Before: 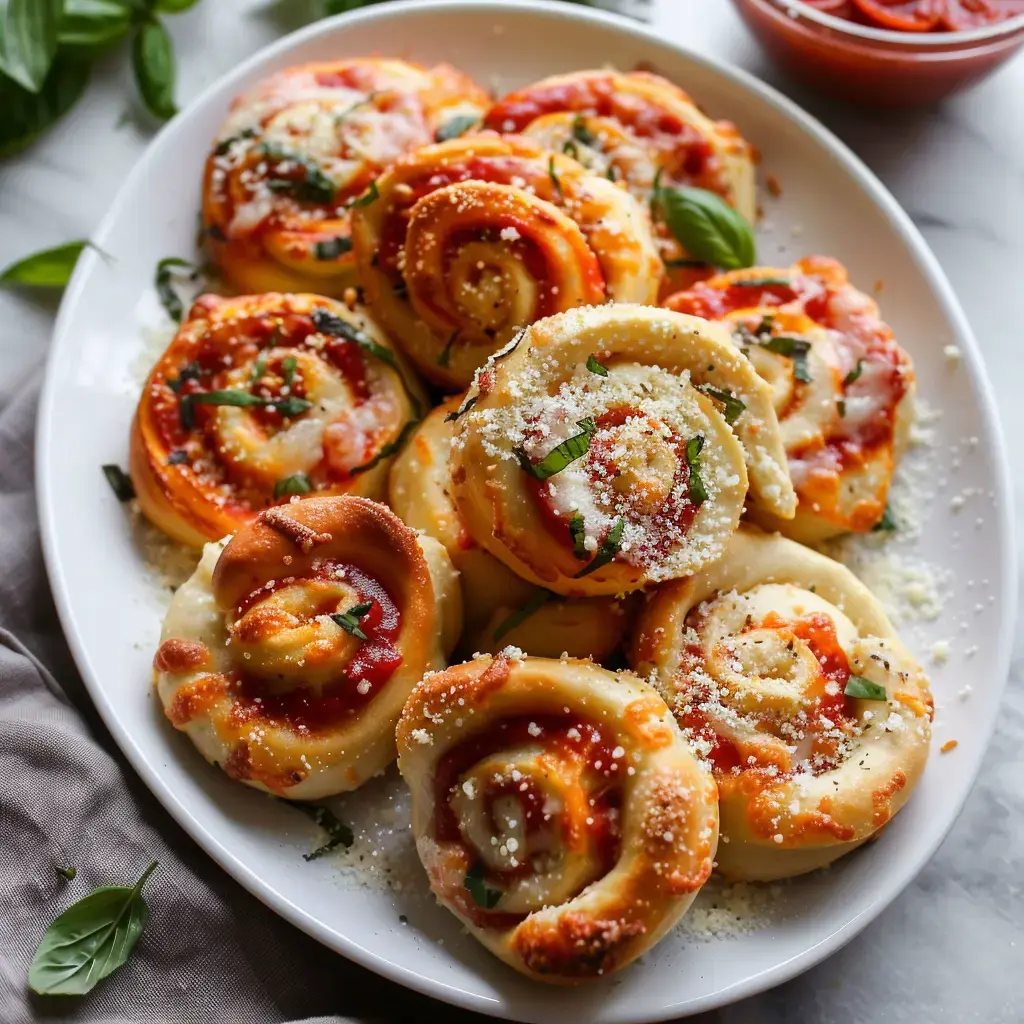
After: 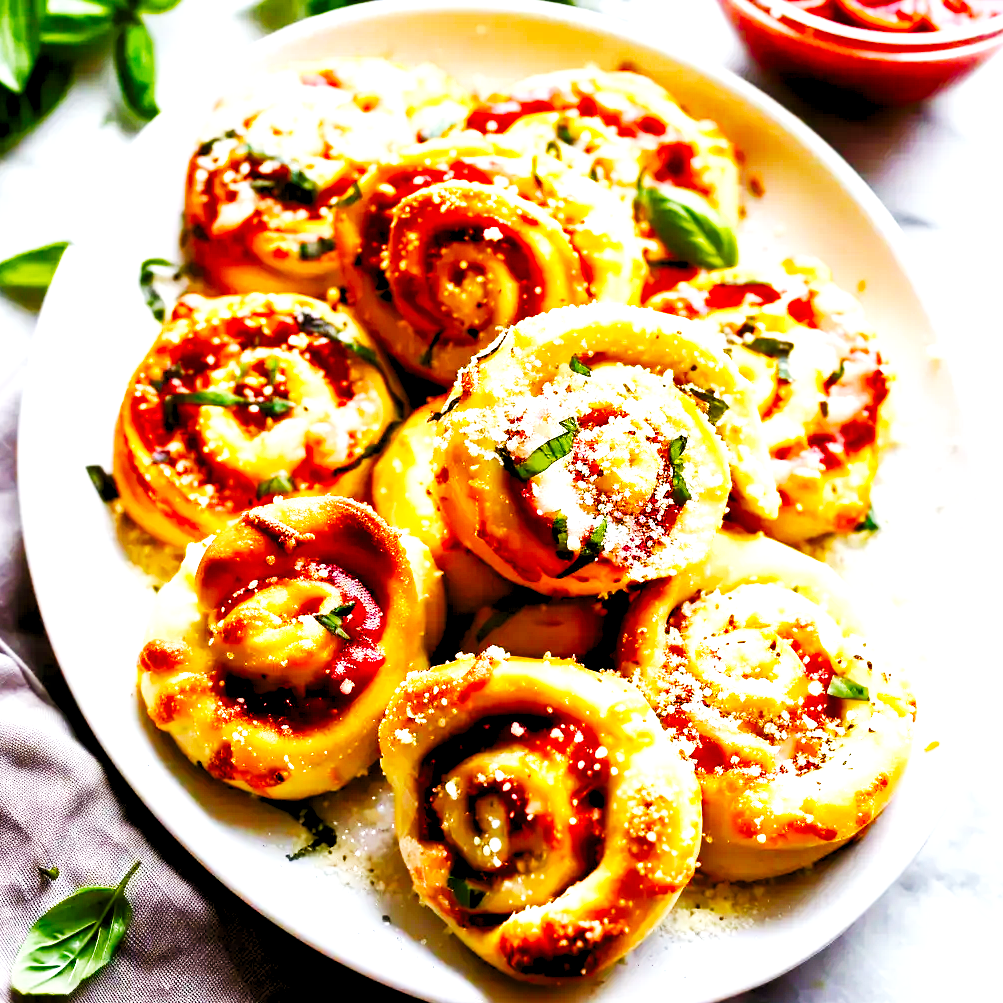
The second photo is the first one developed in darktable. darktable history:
base curve: curves: ch0 [(0, 0) (0.007, 0.004) (0.027, 0.03) (0.046, 0.07) (0.207, 0.54) (0.442, 0.872) (0.673, 0.972) (1, 1)], preserve colors none
shadows and highlights: shadows 35, highlights -35, soften with gaussian
crop: left 1.743%, right 0.268%, bottom 2.011%
color balance rgb: linear chroma grading › shadows -2.2%, linear chroma grading › highlights -15%, linear chroma grading › global chroma -10%, linear chroma grading › mid-tones -10%, perceptual saturation grading › global saturation 45%, perceptual saturation grading › highlights -50%, perceptual saturation grading › shadows 30%, perceptual brilliance grading › global brilliance 18%, global vibrance 45%
levels: levels [0.073, 0.497, 0.972]
